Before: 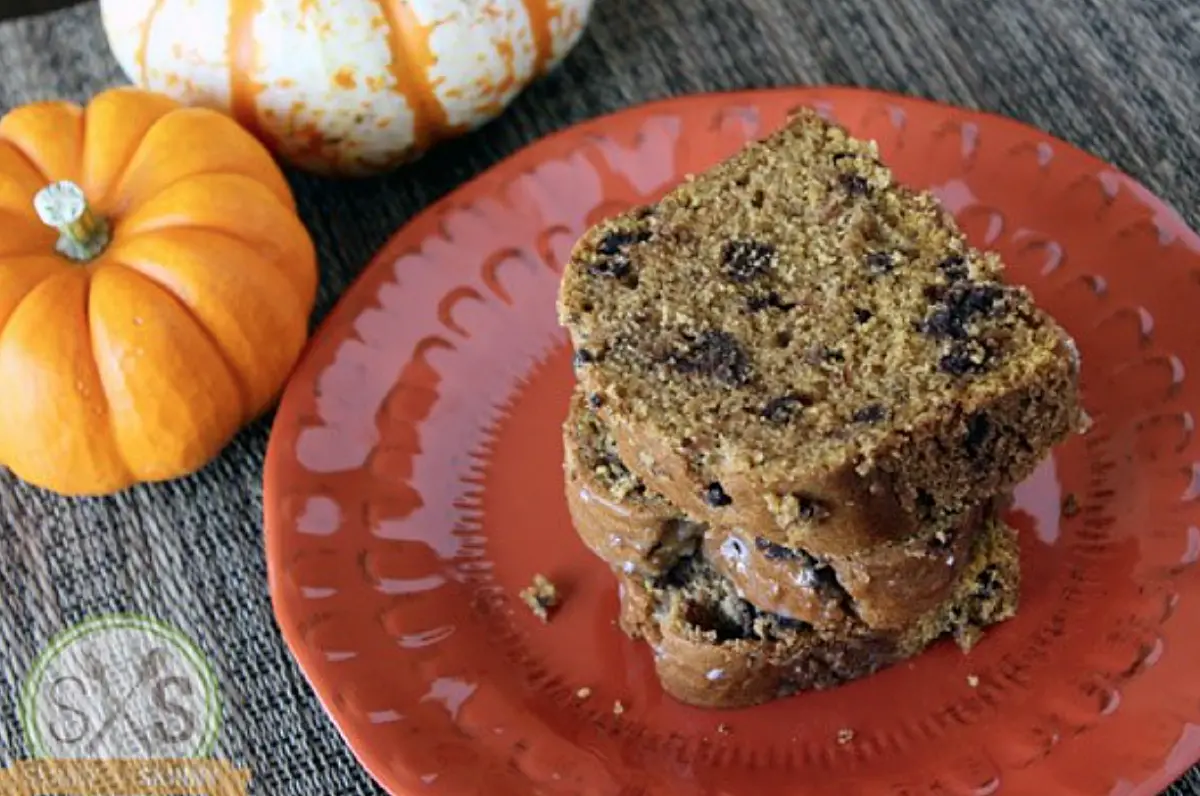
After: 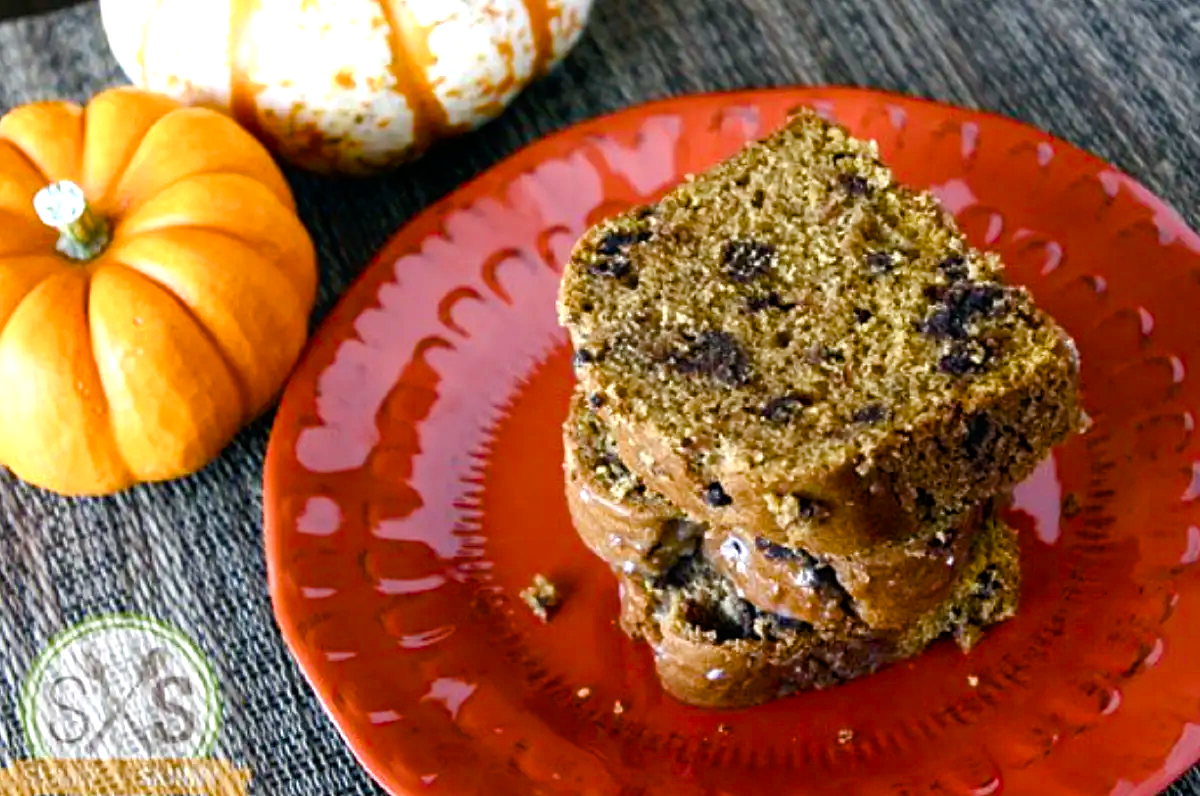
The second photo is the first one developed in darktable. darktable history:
tone equalizer: -8 EV -0.565 EV, edges refinement/feathering 500, mask exposure compensation -1.57 EV, preserve details no
color balance rgb: linear chroma grading › global chroma 9.128%, perceptual saturation grading › global saturation 24.689%, perceptual saturation grading › highlights -51.082%, perceptual saturation grading › mid-tones 18.912%, perceptual saturation grading › shadows 61.054%, perceptual brilliance grading › global brilliance -4.885%, perceptual brilliance grading › highlights 24.602%, perceptual brilliance grading › mid-tones 7.315%, perceptual brilliance grading › shadows -4.725%
